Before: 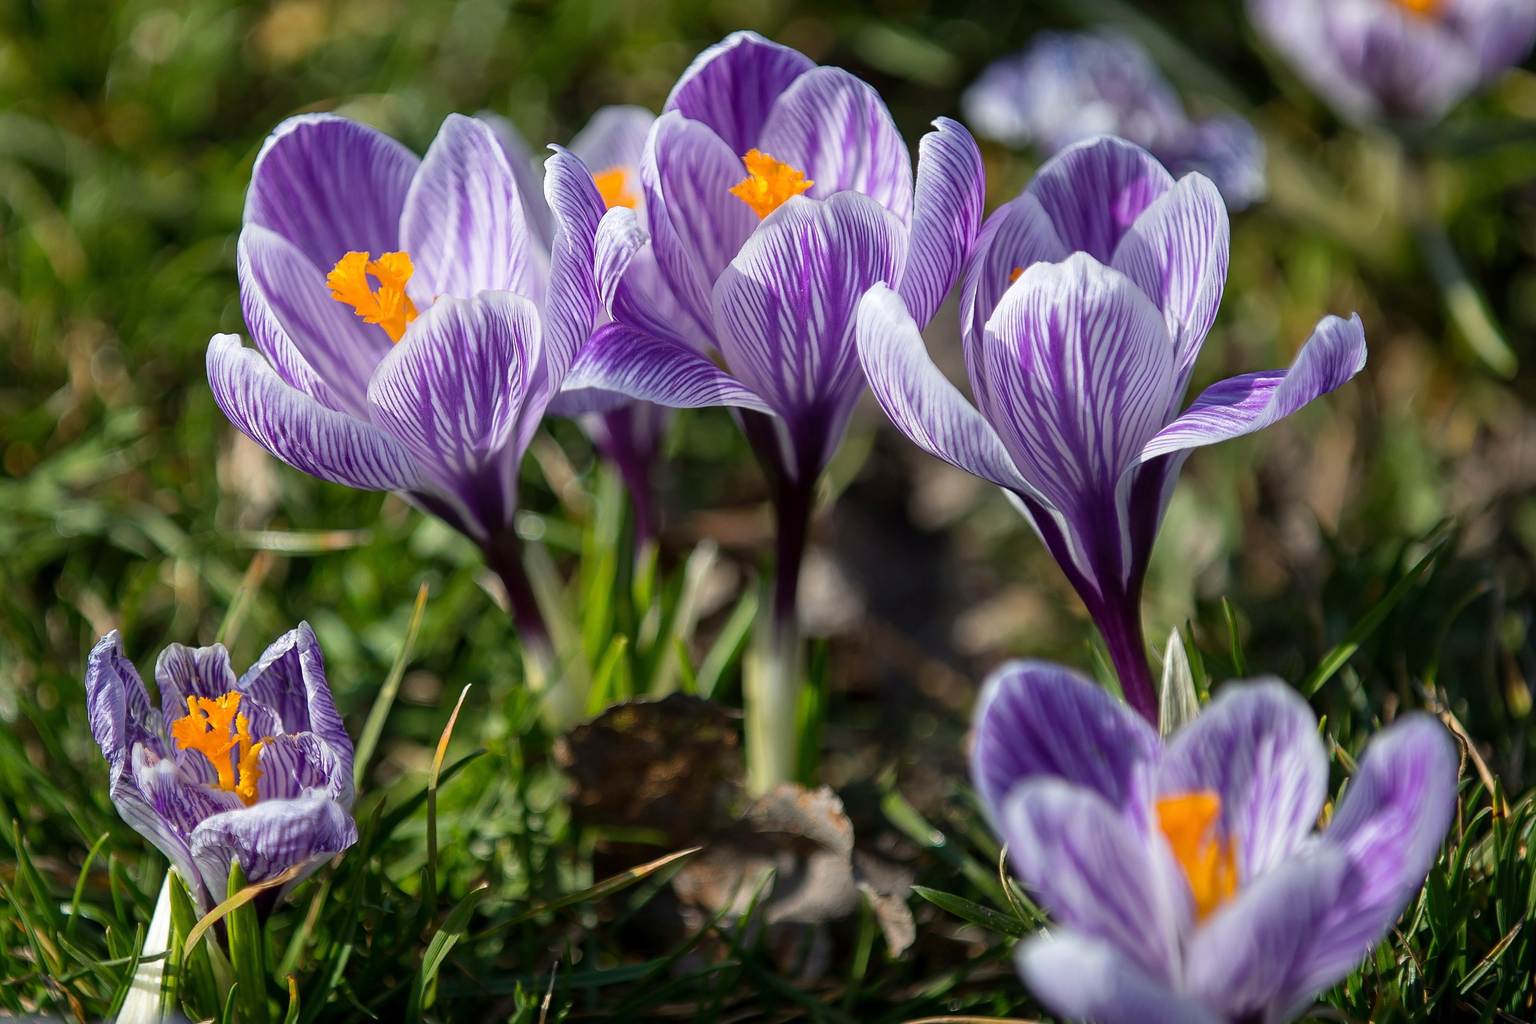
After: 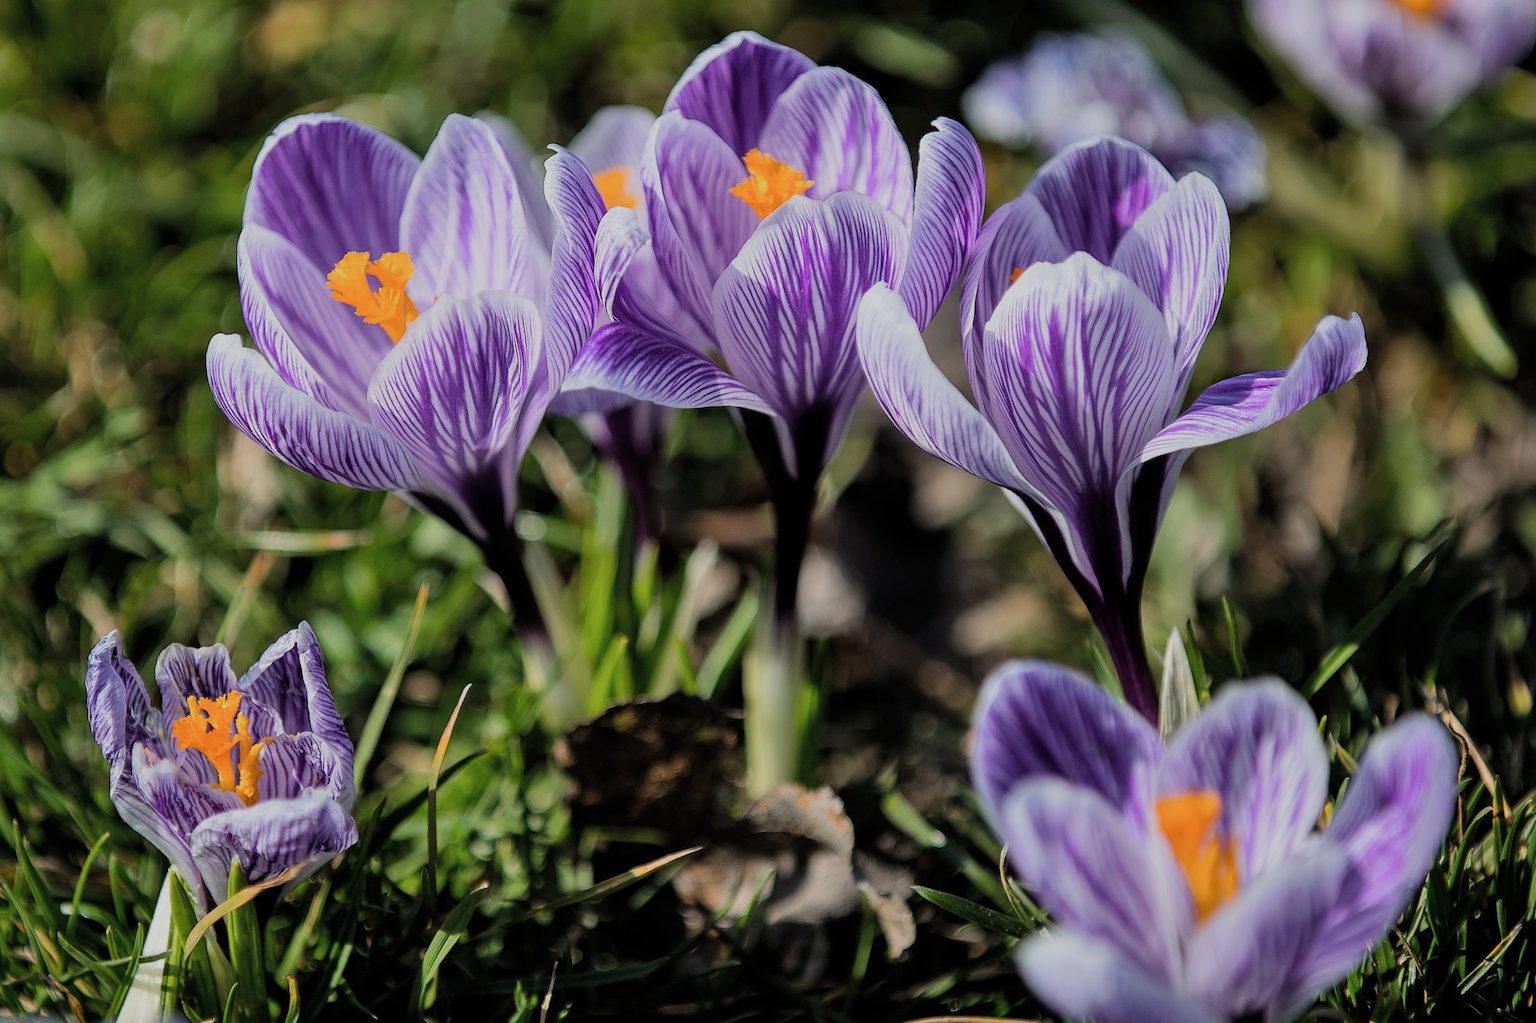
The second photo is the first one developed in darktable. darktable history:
shadows and highlights: radius 127.35, shadows 30.34, highlights -30.93, low approximation 0.01, soften with gaussian
filmic rgb: black relative exposure -7.19 EV, white relative exposure 5.39 EV, hardness 3.03, add noise in highlights 0.002, preserve chrominance luminance Y, color science v3 (2019), use custom middle-gray values true, contrast in highlights soft
